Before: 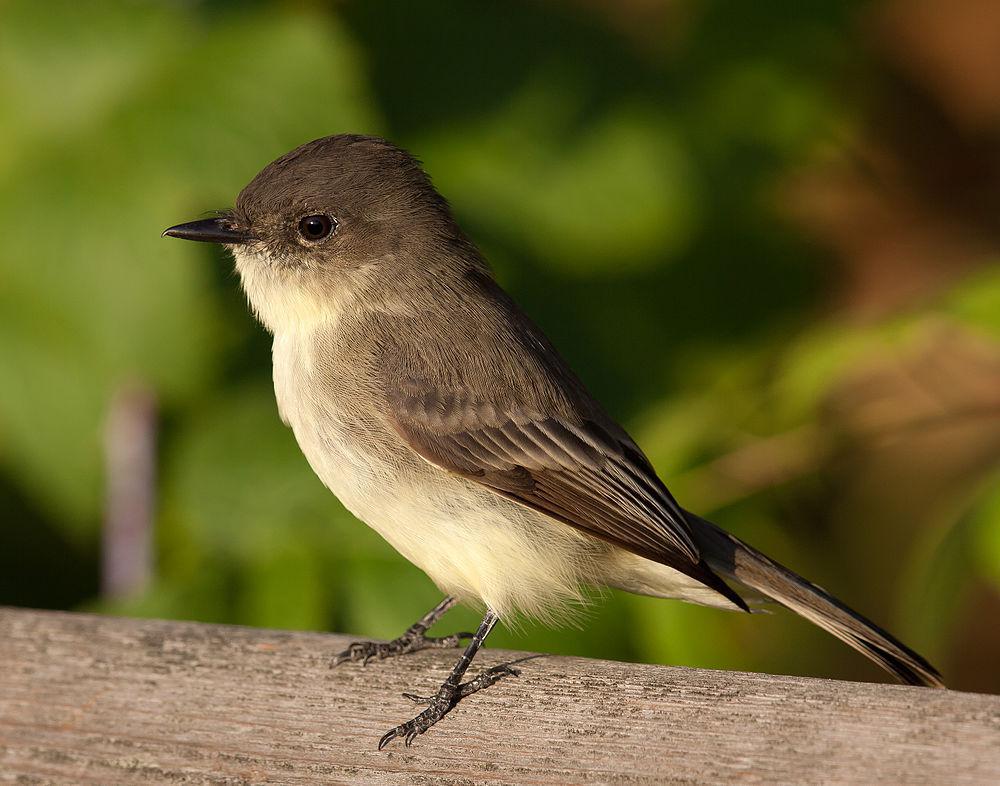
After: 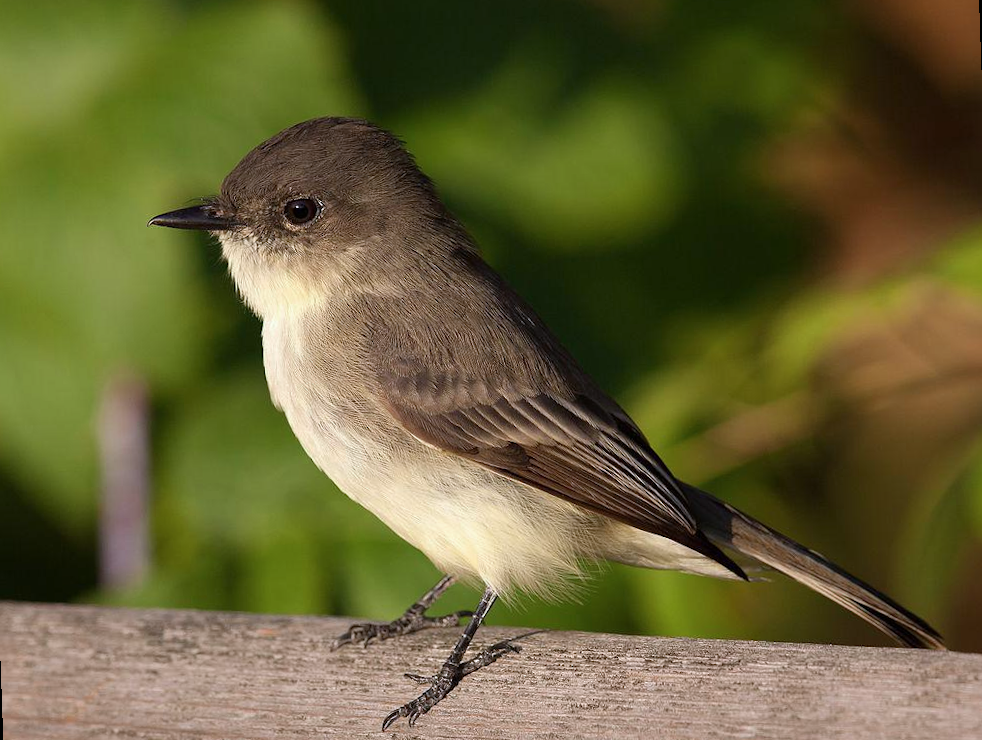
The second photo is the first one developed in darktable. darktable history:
rotate and perspective: rotation -2°, crop left 0.022, crop right 0.978, crop top 0.049, crop bottom 0.951
color calibration: illuminant as shot in camera, x 0.358, y 0.373, temperature 4628.91 K
